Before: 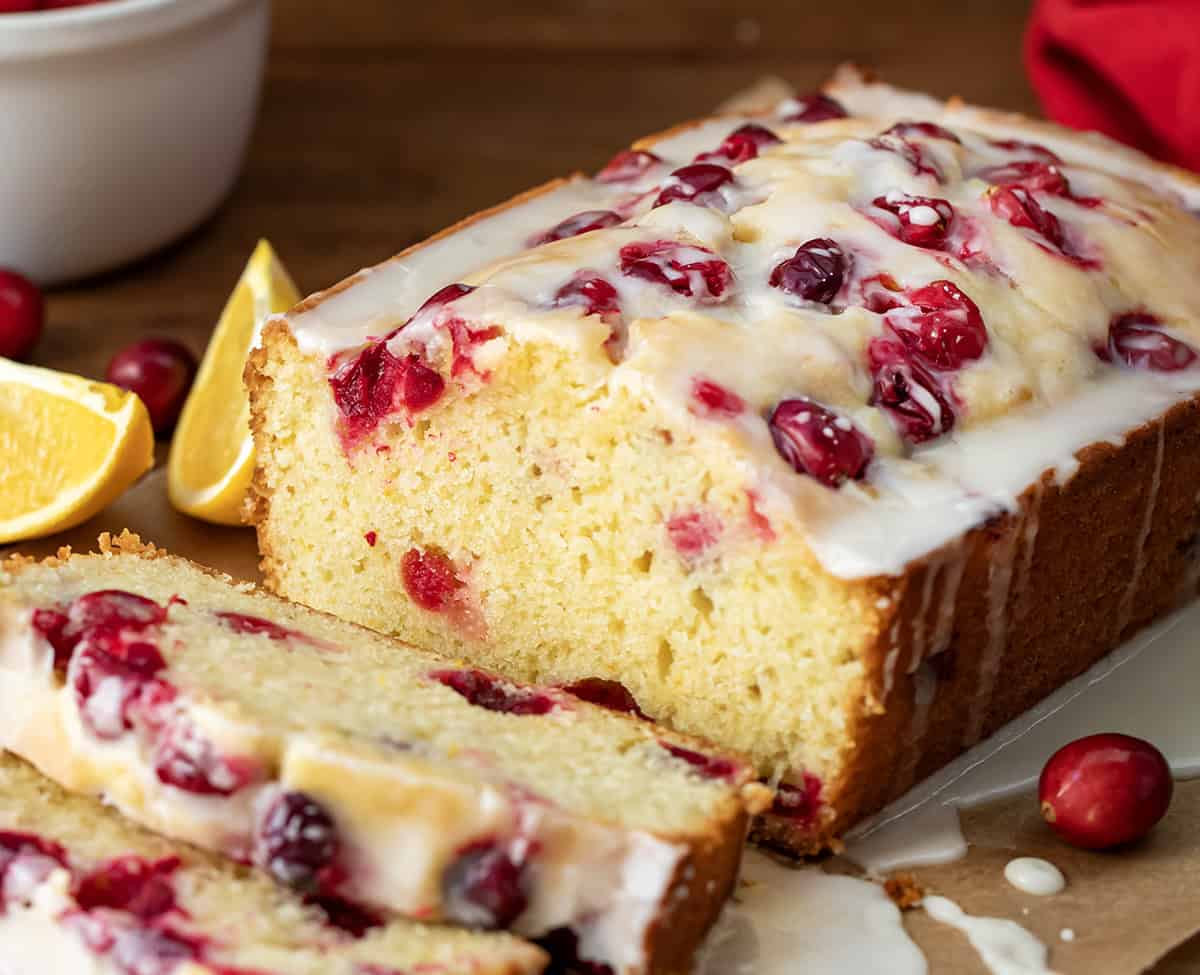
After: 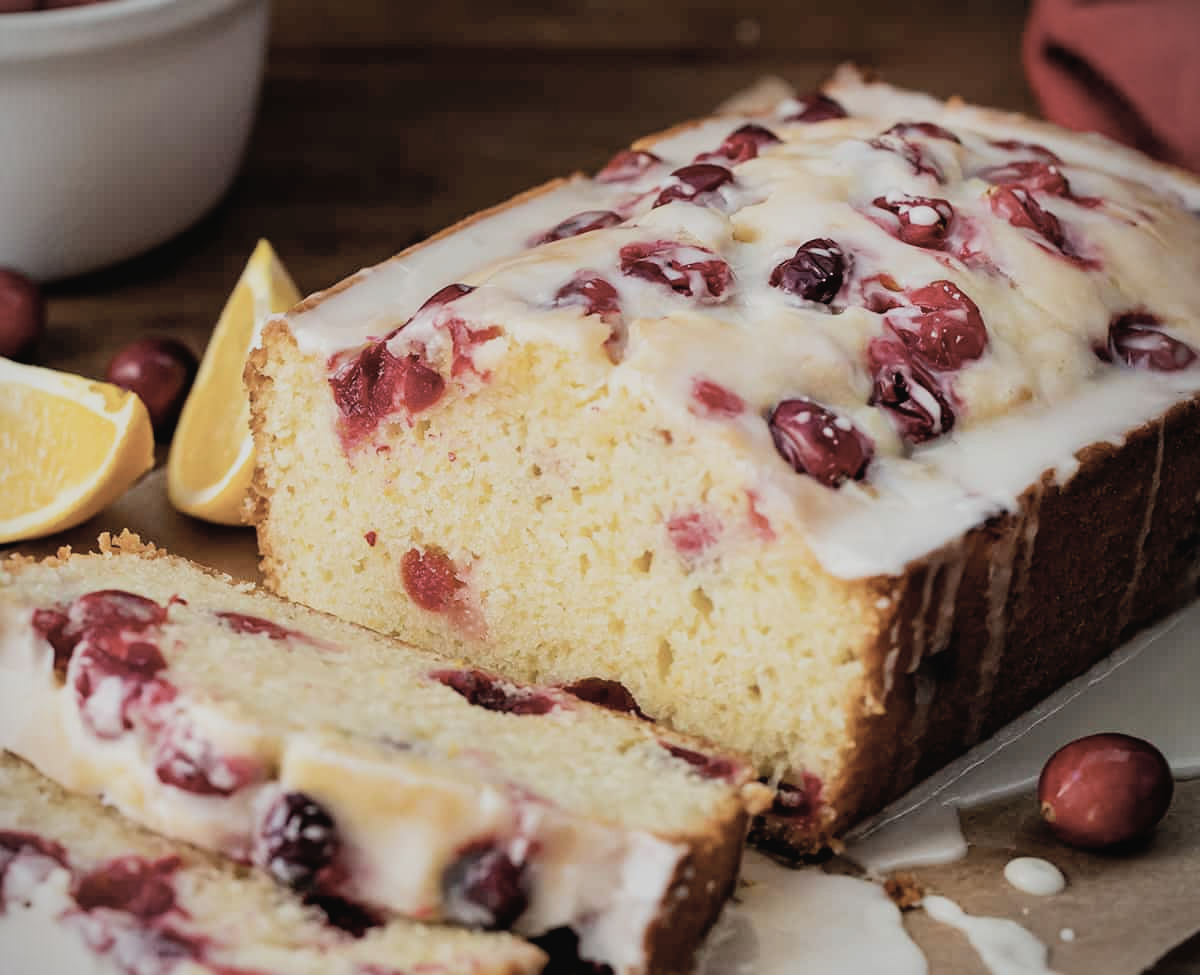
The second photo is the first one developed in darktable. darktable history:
contrast brightness saturation: contrast -0.05, saturation -0.41
vignetting: fall-off start 91.19%
filmic rgb: black relative exposure -5 EV, hardness 2.88, contrast 1.2
